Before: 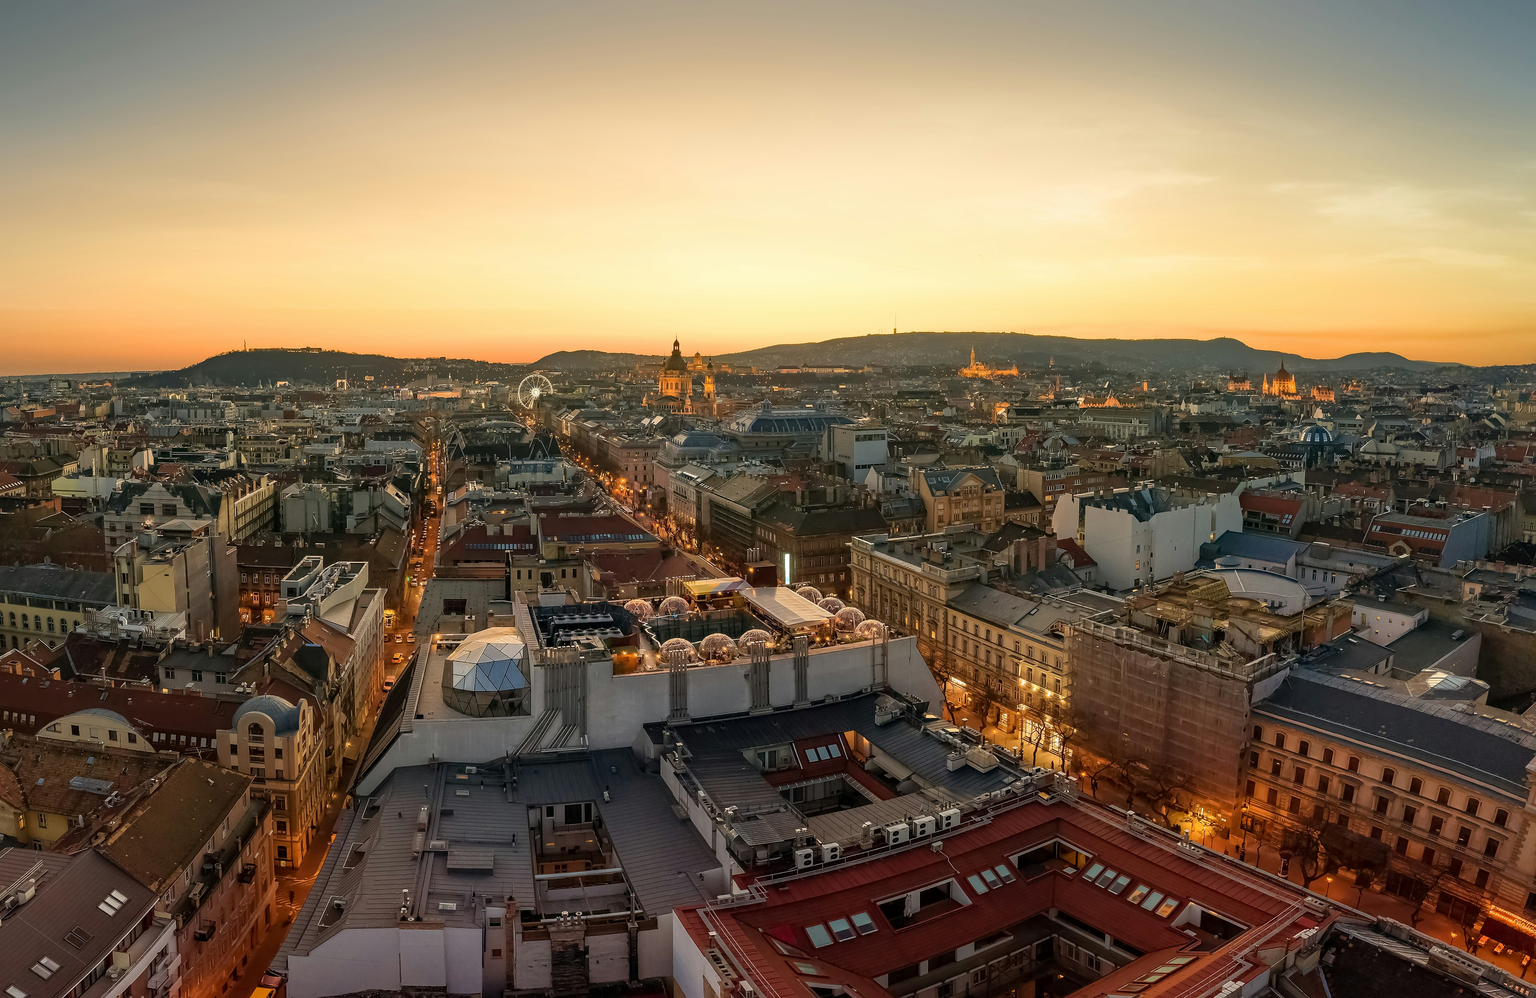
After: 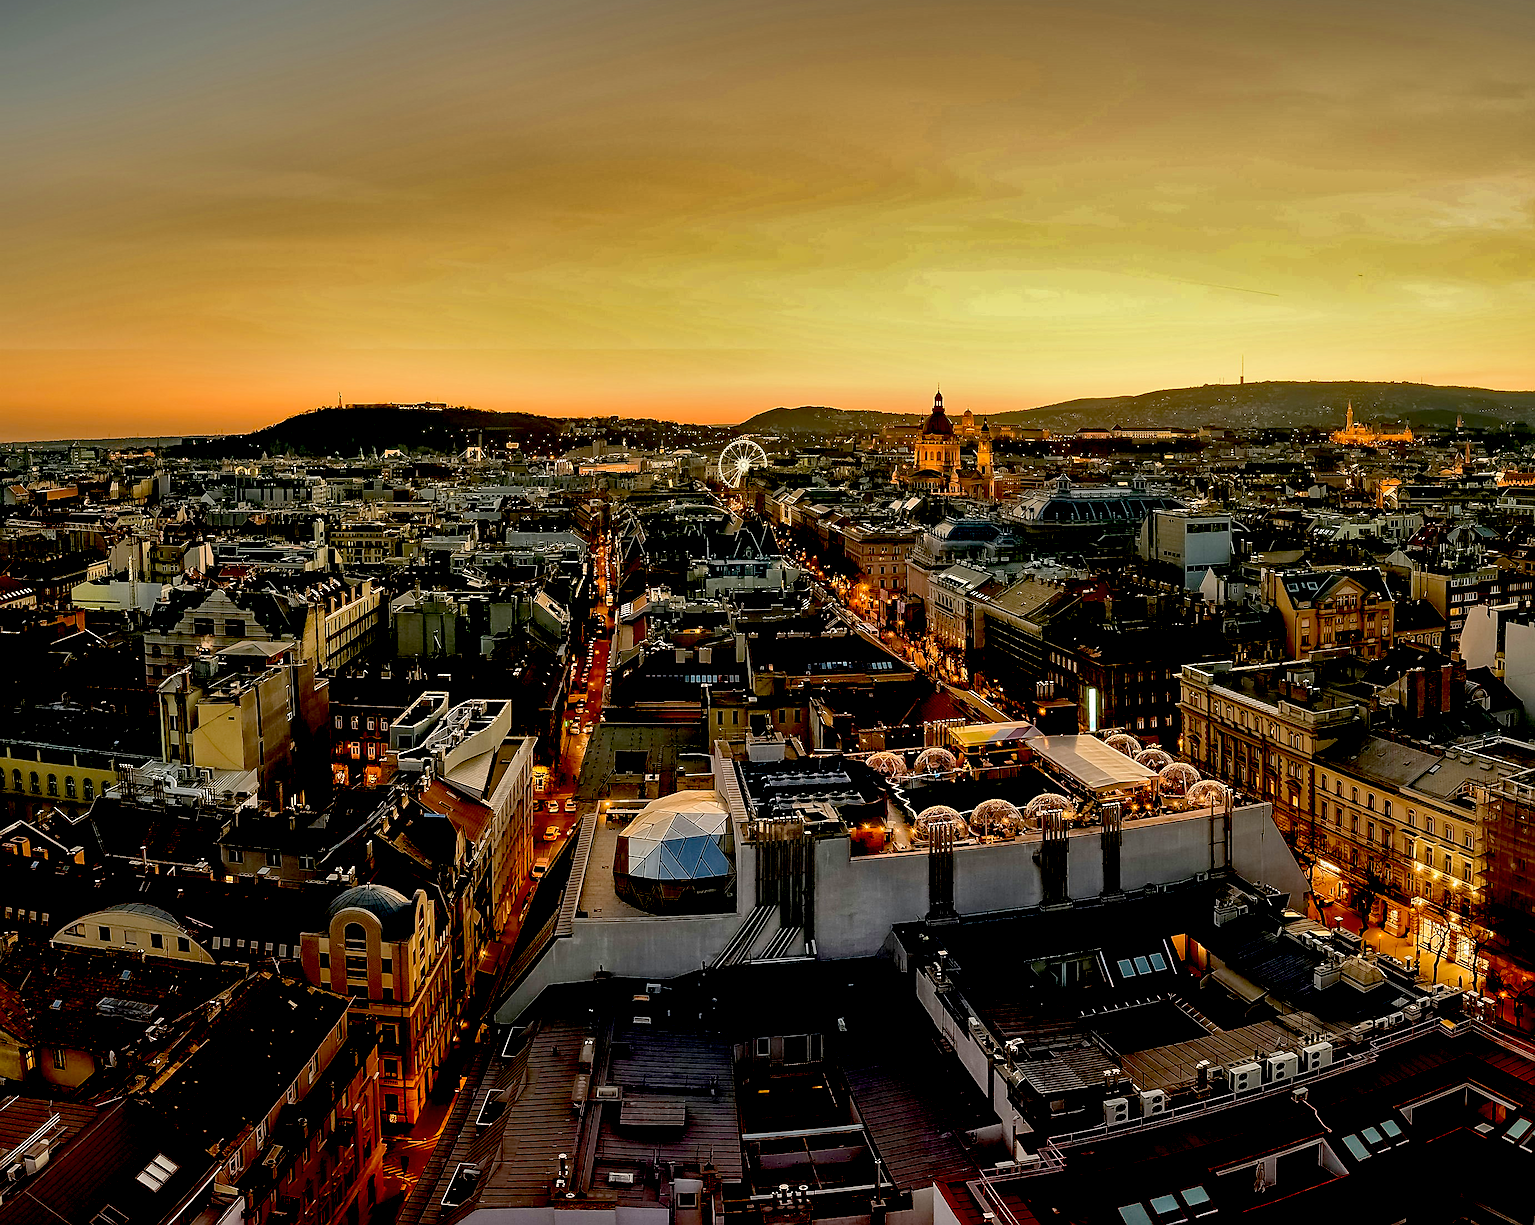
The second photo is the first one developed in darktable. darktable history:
sharpen: on, module defaults
crop: top 5.738%, right 27.897%, bottom 5.661%
color zones: curves: ch1 [(0, 0.513) (0.143, 0.524) (0.286, 0.511) (0.429, 0.506) (0.571, 0.503) (0.714, 0.503) (0.857, 0.508) (1, 0.513)]
exposure: black level correction 0.057, compensate exposure bias true, compensate highlight preservation false
shadows and highlights: shadows 21.04, highlights -83.03, soften with gaussian
